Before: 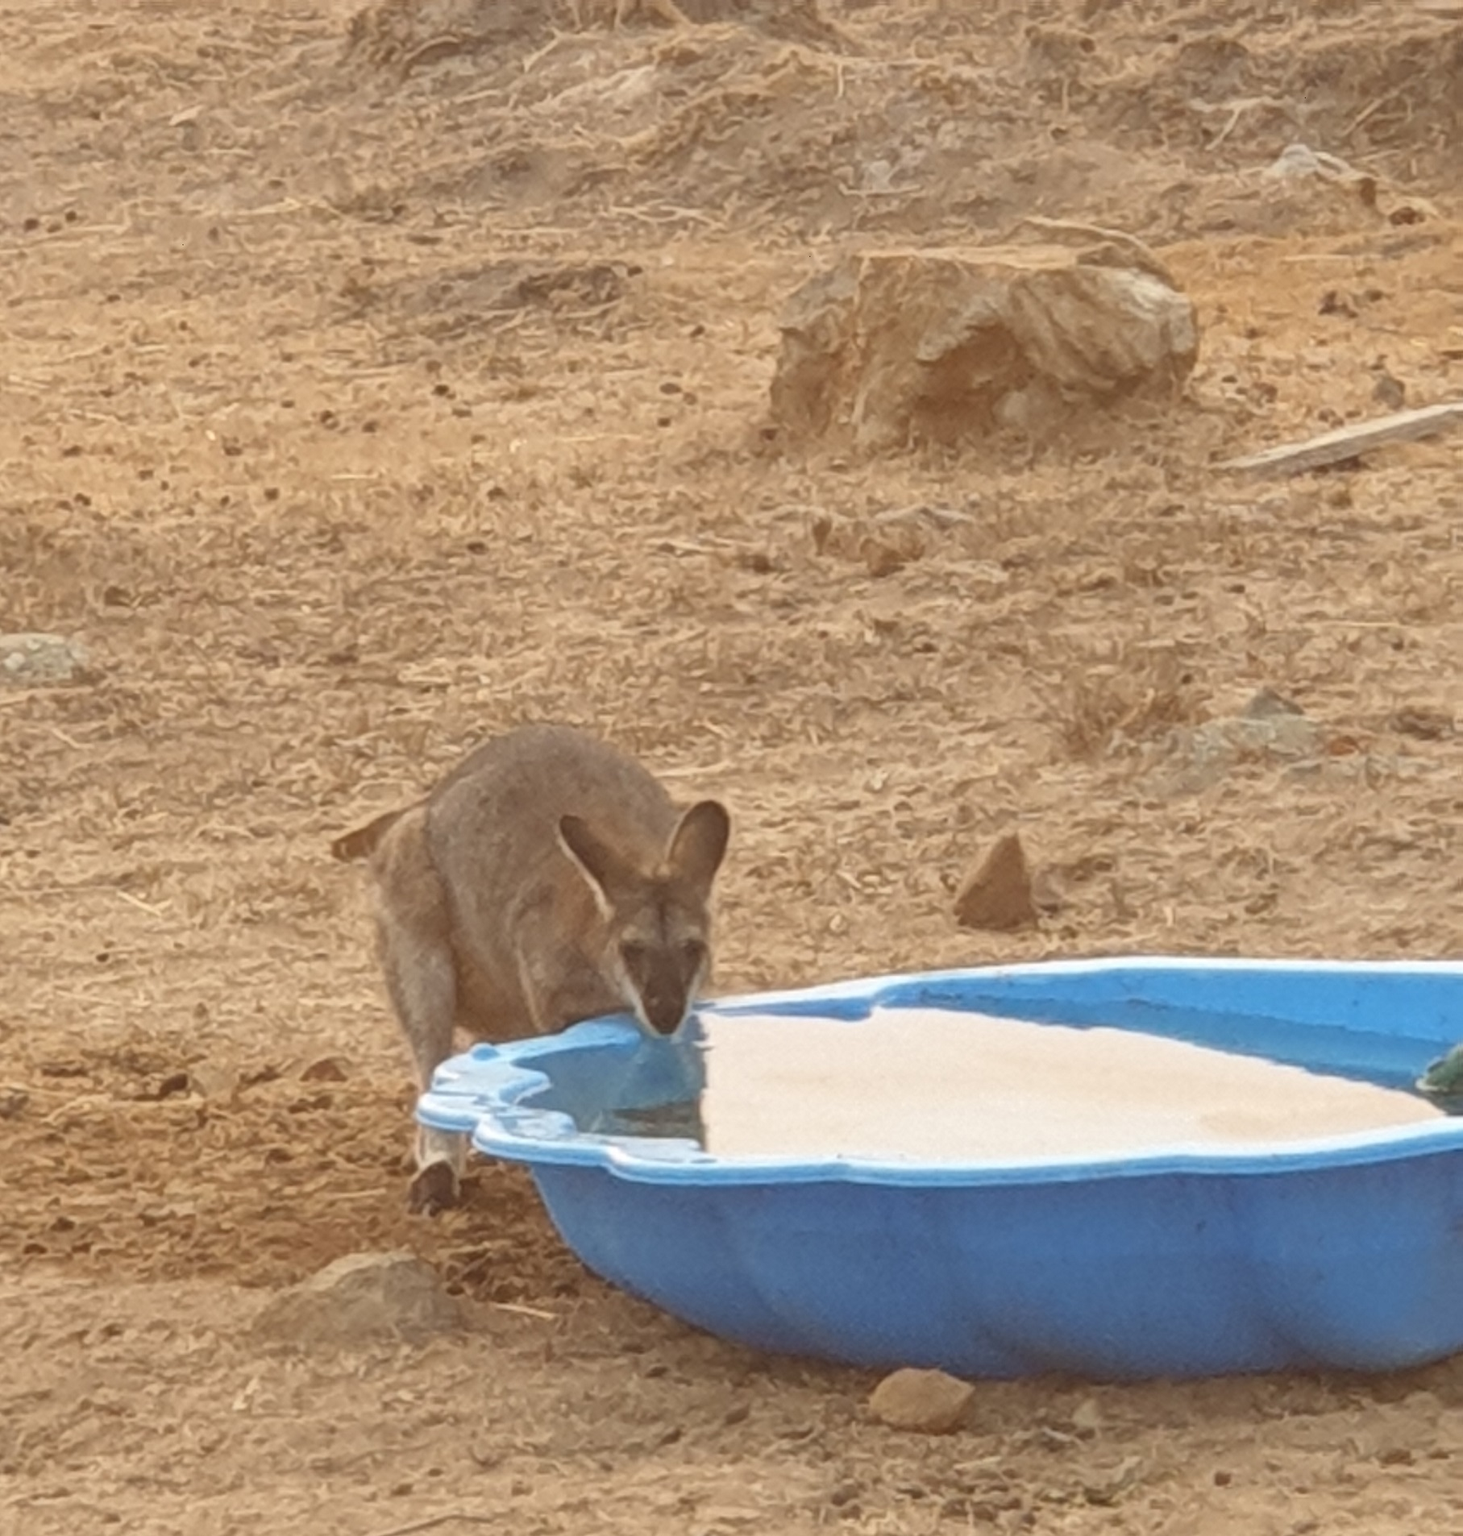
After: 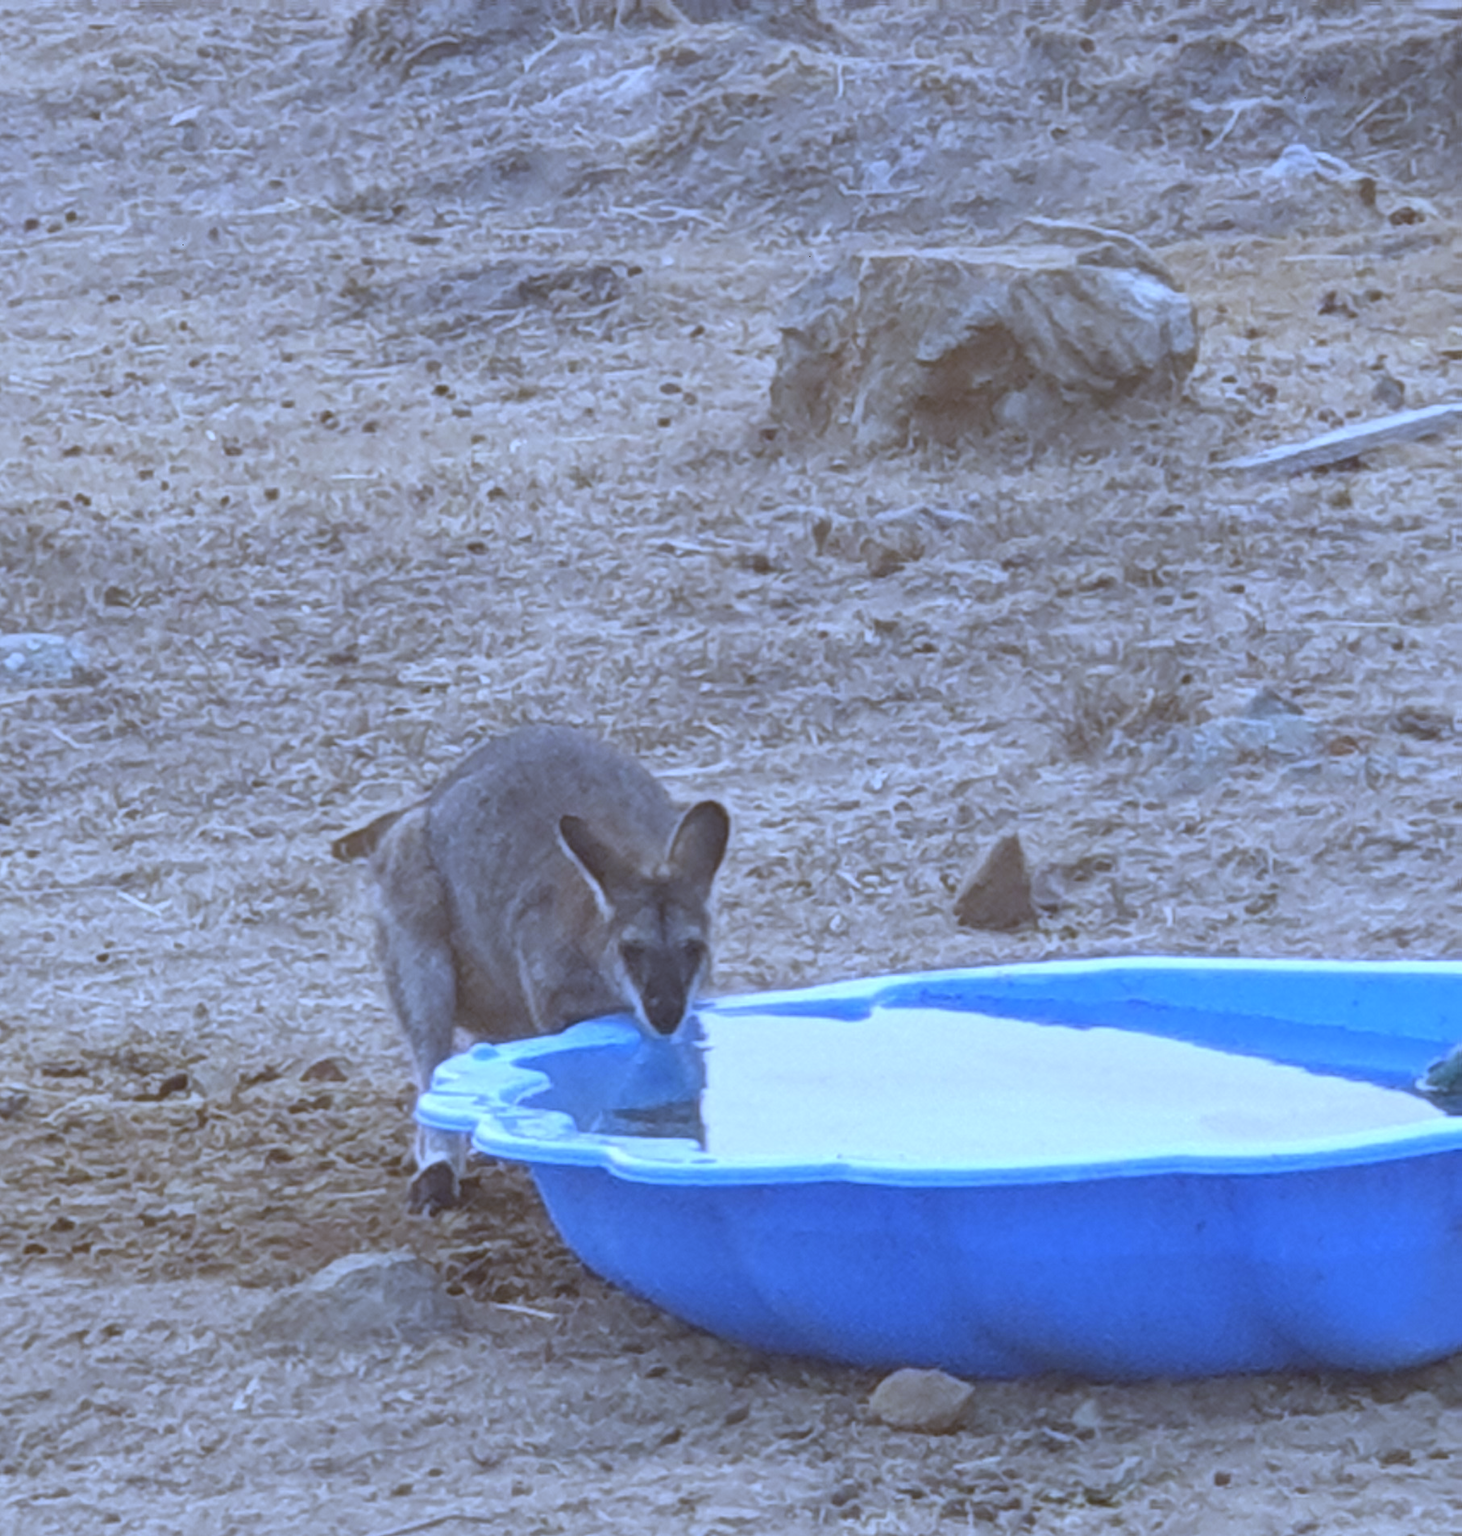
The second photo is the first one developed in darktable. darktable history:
white balance: red 0.766, blue 1.537
base curve: preserve colors none
